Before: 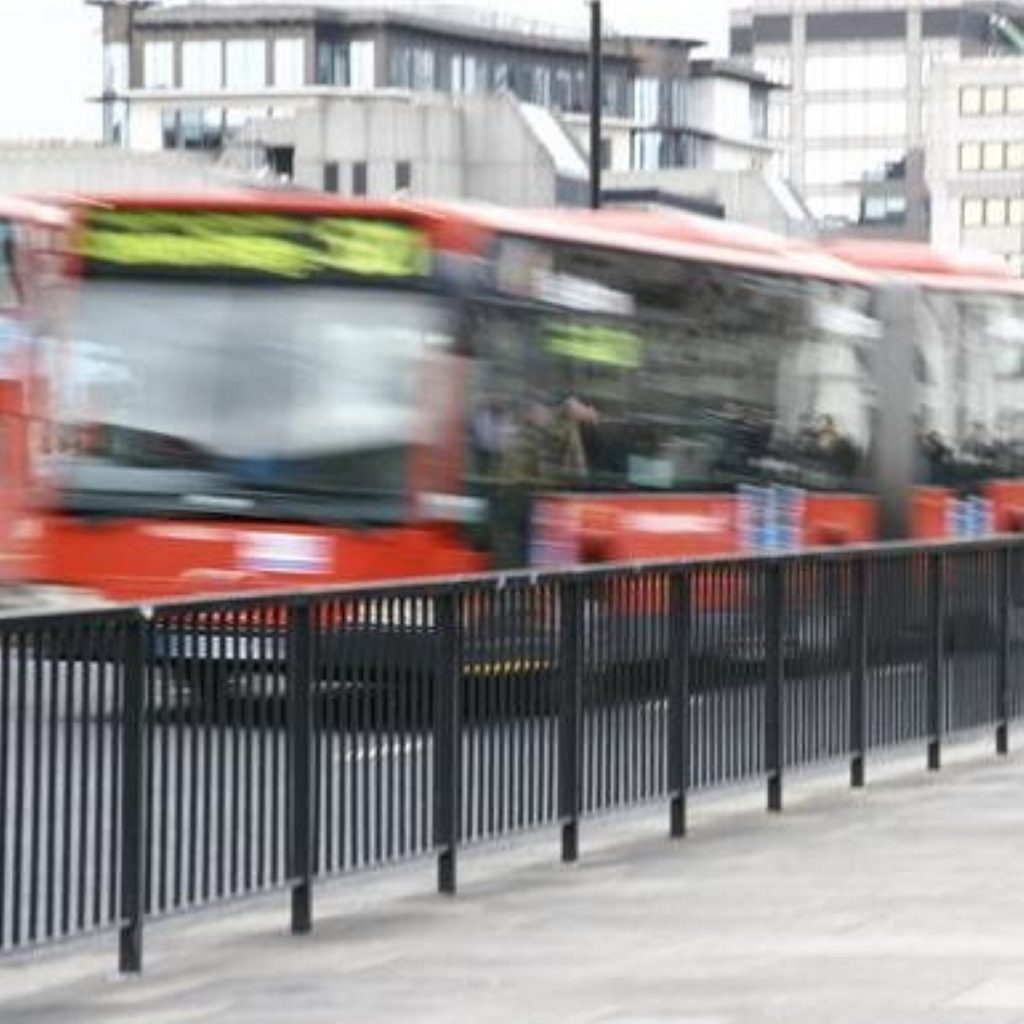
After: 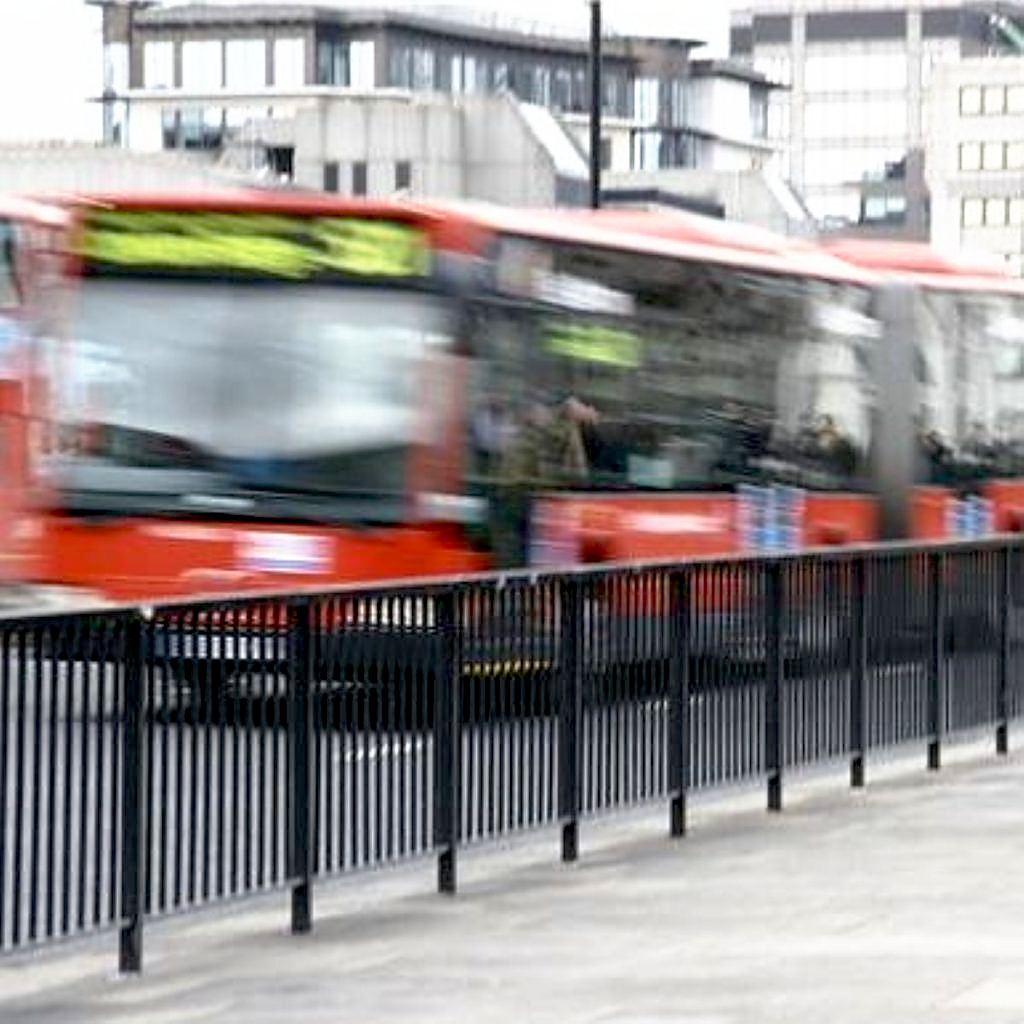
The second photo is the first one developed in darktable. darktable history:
base curve: curves: ch0 [(0.017, 0) (0.425, 0.441) (0.844, 0.933) (1, 1)], preserve colors none
sharpen: on, module defaults
